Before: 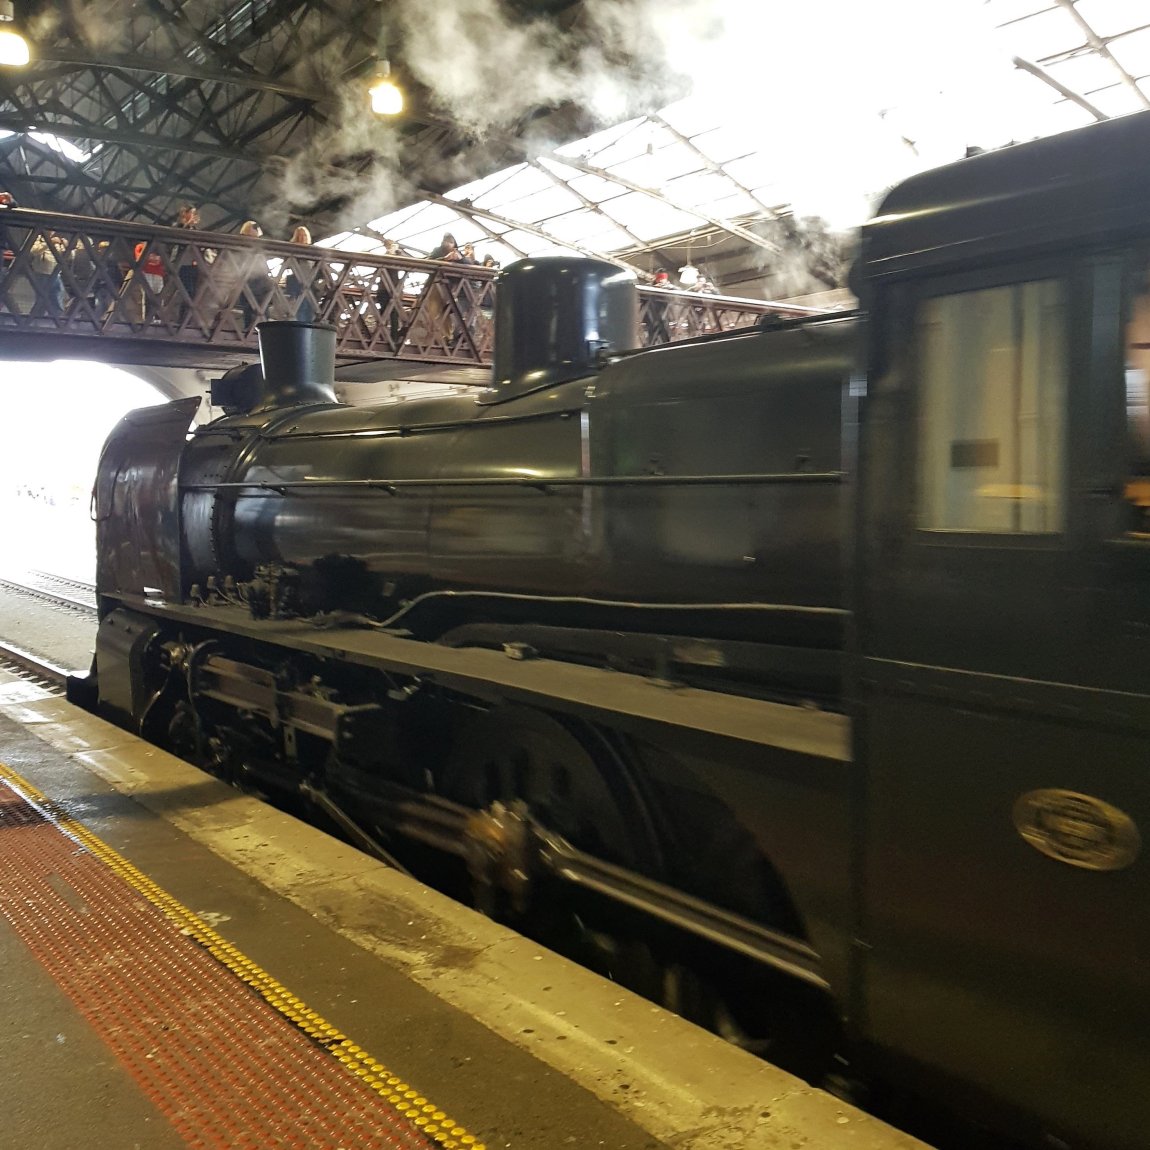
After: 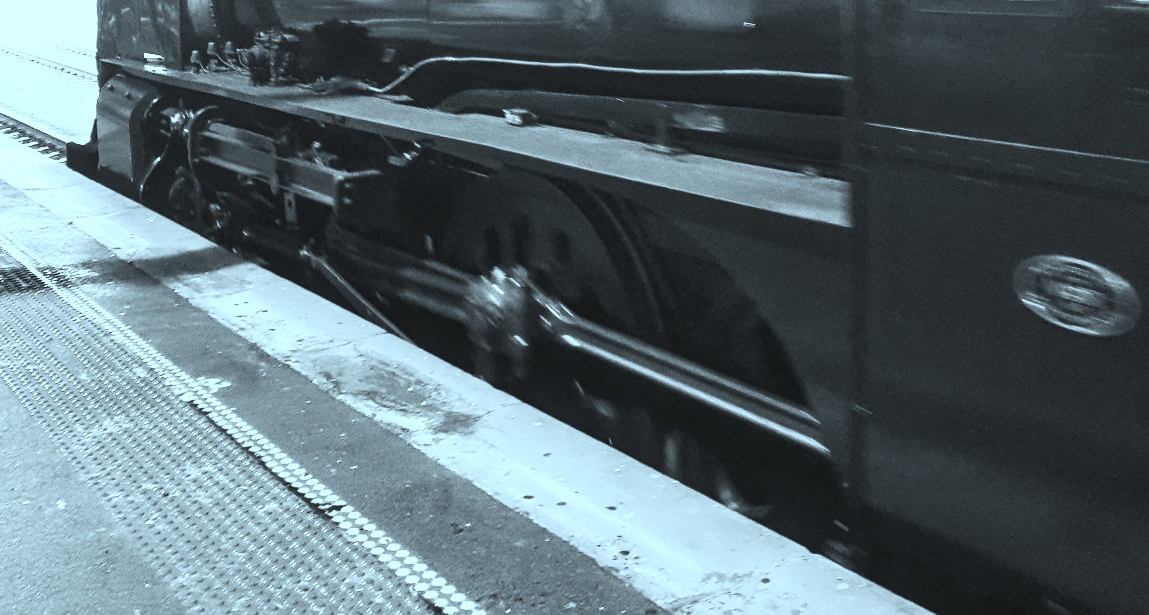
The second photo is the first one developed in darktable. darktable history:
crop and rotate: top 46.493%, right 0.044%
local contrast: on, module defaults
color correction: highlights a* -11.84, highlights b* -14.84
exposure: black level correction 0, exposure 0.598 EV, compensate highlight preservation false
contrast brightness saturation: contrast 0.526, brightness 0.456, saturation -0.996
